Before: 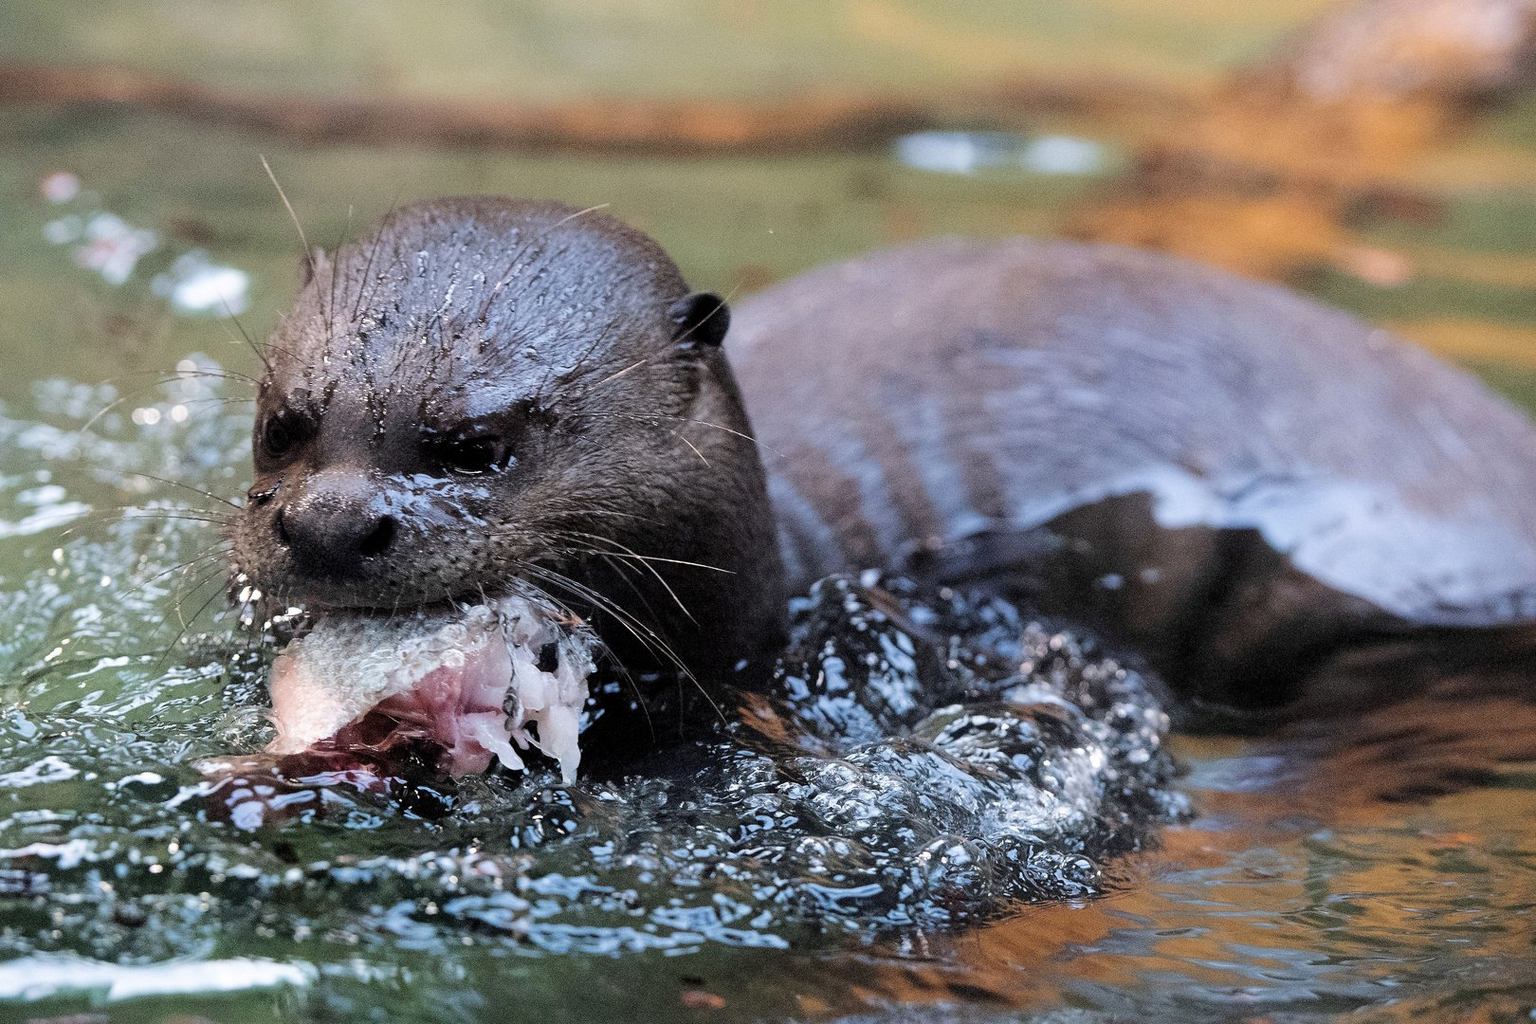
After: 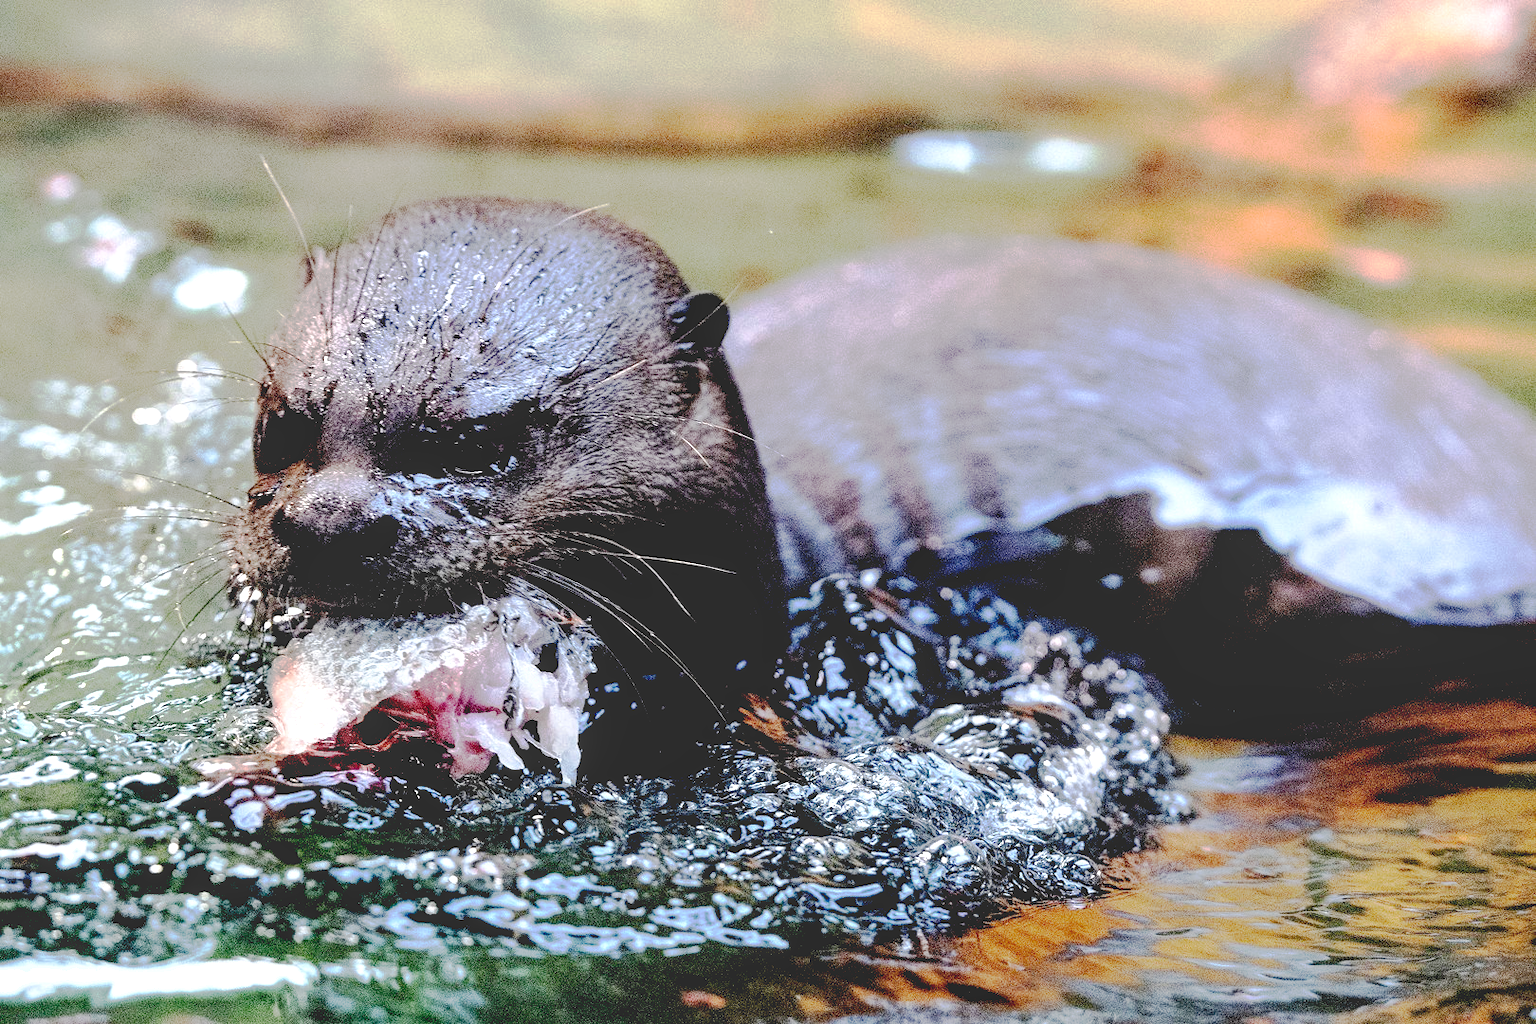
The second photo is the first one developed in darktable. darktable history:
local contrast: on, module defaults
base curve: curves: ch0 [(0.065, 0.026) (0.236, 0.358) (0.53, 0.546) (0.777, 0.841) (0.924, 0.992)], preserve colors none
exposure: black level correction 0, exposure 0.5 EV, compensate highlight preservation false
